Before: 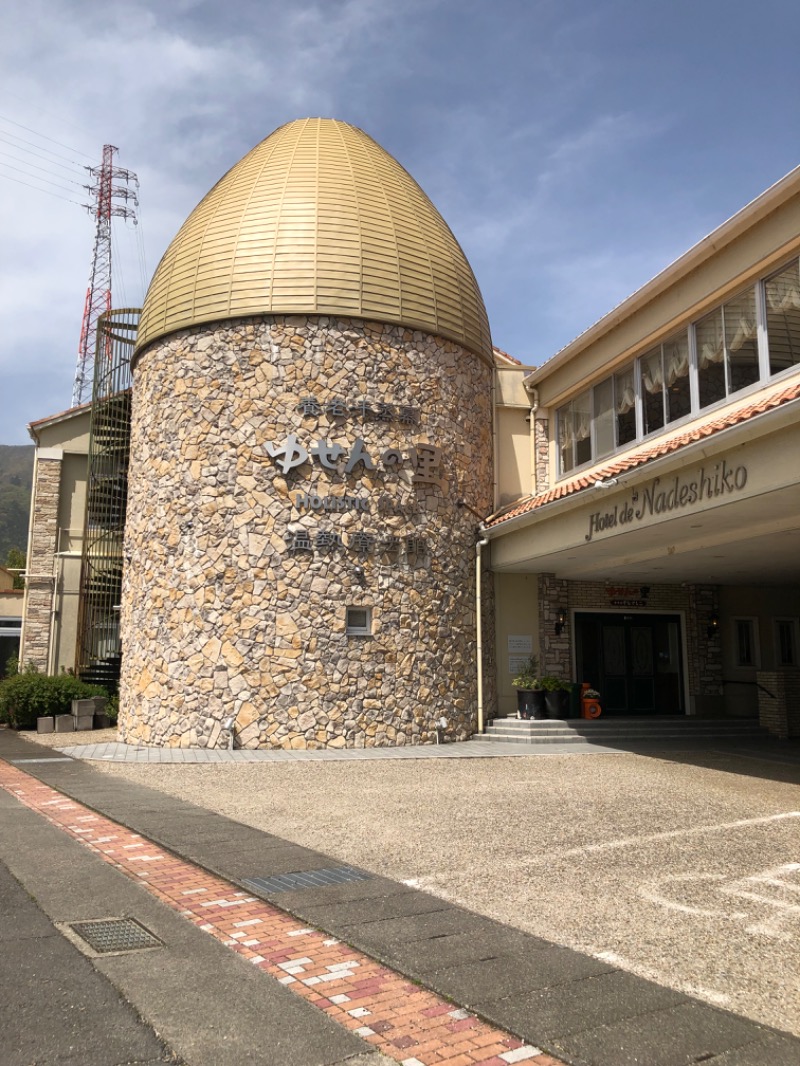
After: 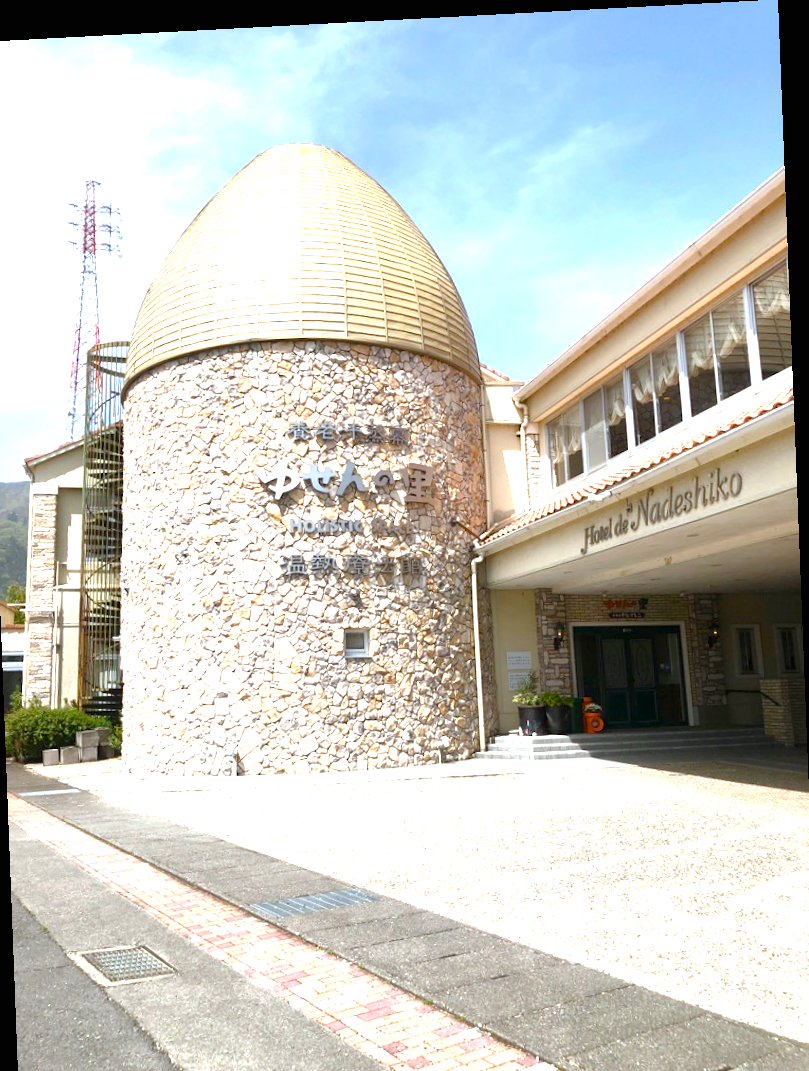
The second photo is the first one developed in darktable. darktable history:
exposure: black level correction 0, exposure 1.5 EV, compensate exposure bias true, compensate highlight preservation false
crop and rotate: left 2.536%, right 1.107%, bottom 2.246%
rotate and perspective: rotation -2.22°, lens shift (horizontal) -0.022, automatic cropping off
color balance rgb: perceptual saturation grading › global saturation 20%, perceptual saturation grading › highlights -25%, perceptual saturation grading › shadows 50%
color correction: highlights a* -4.18, highlights b* -10.81
